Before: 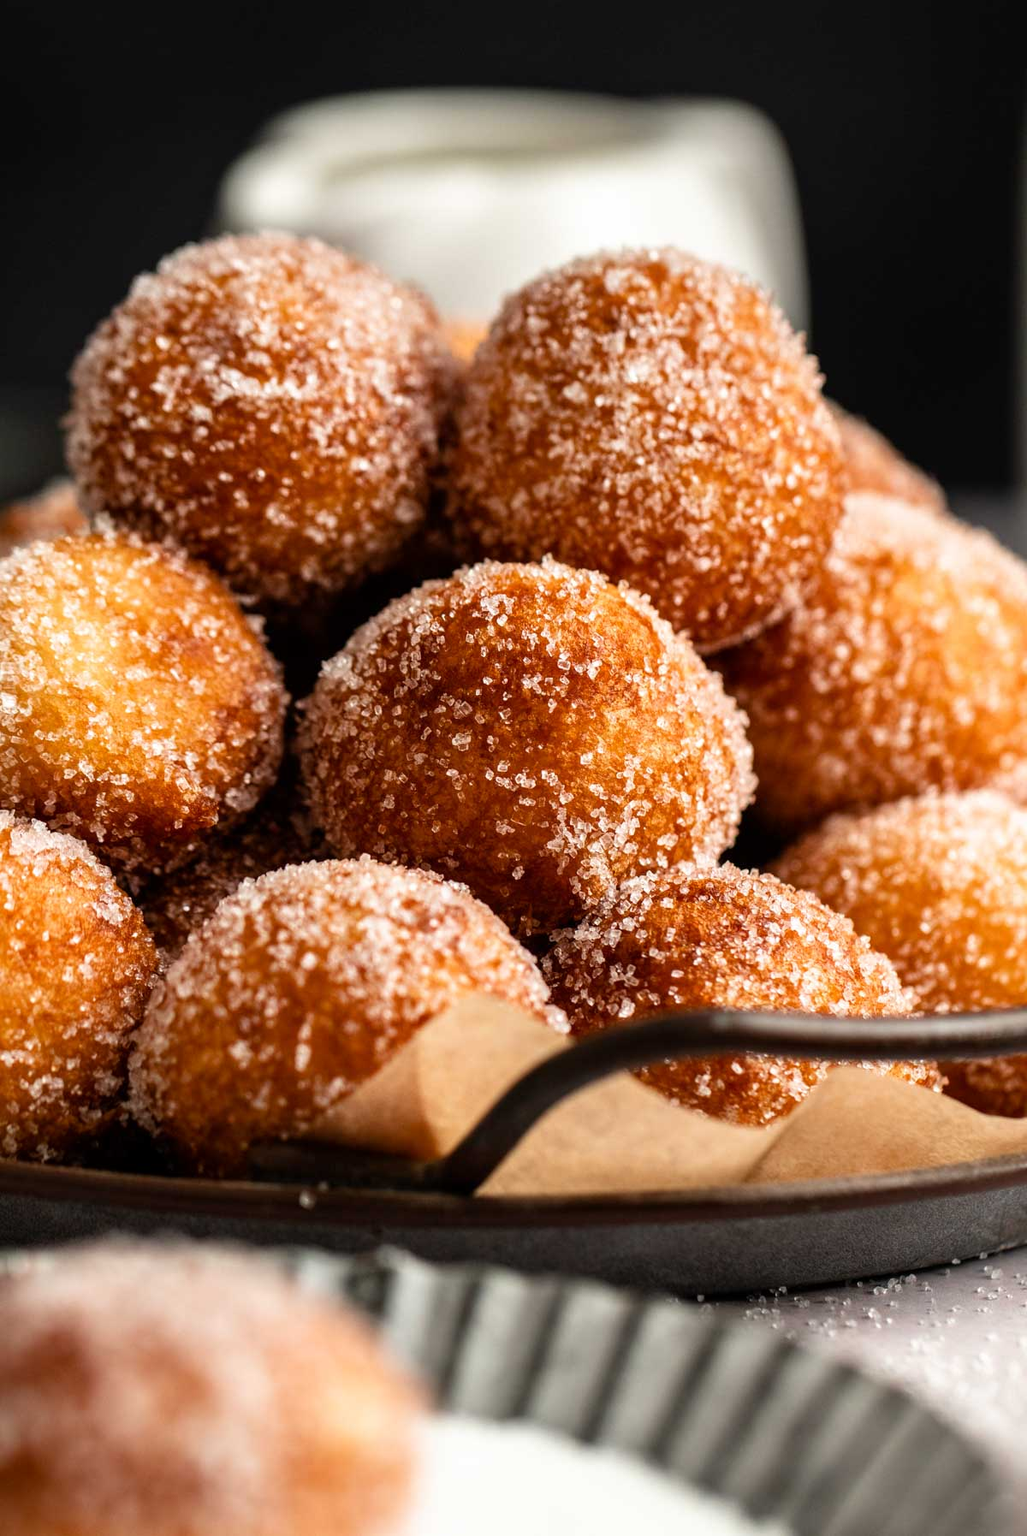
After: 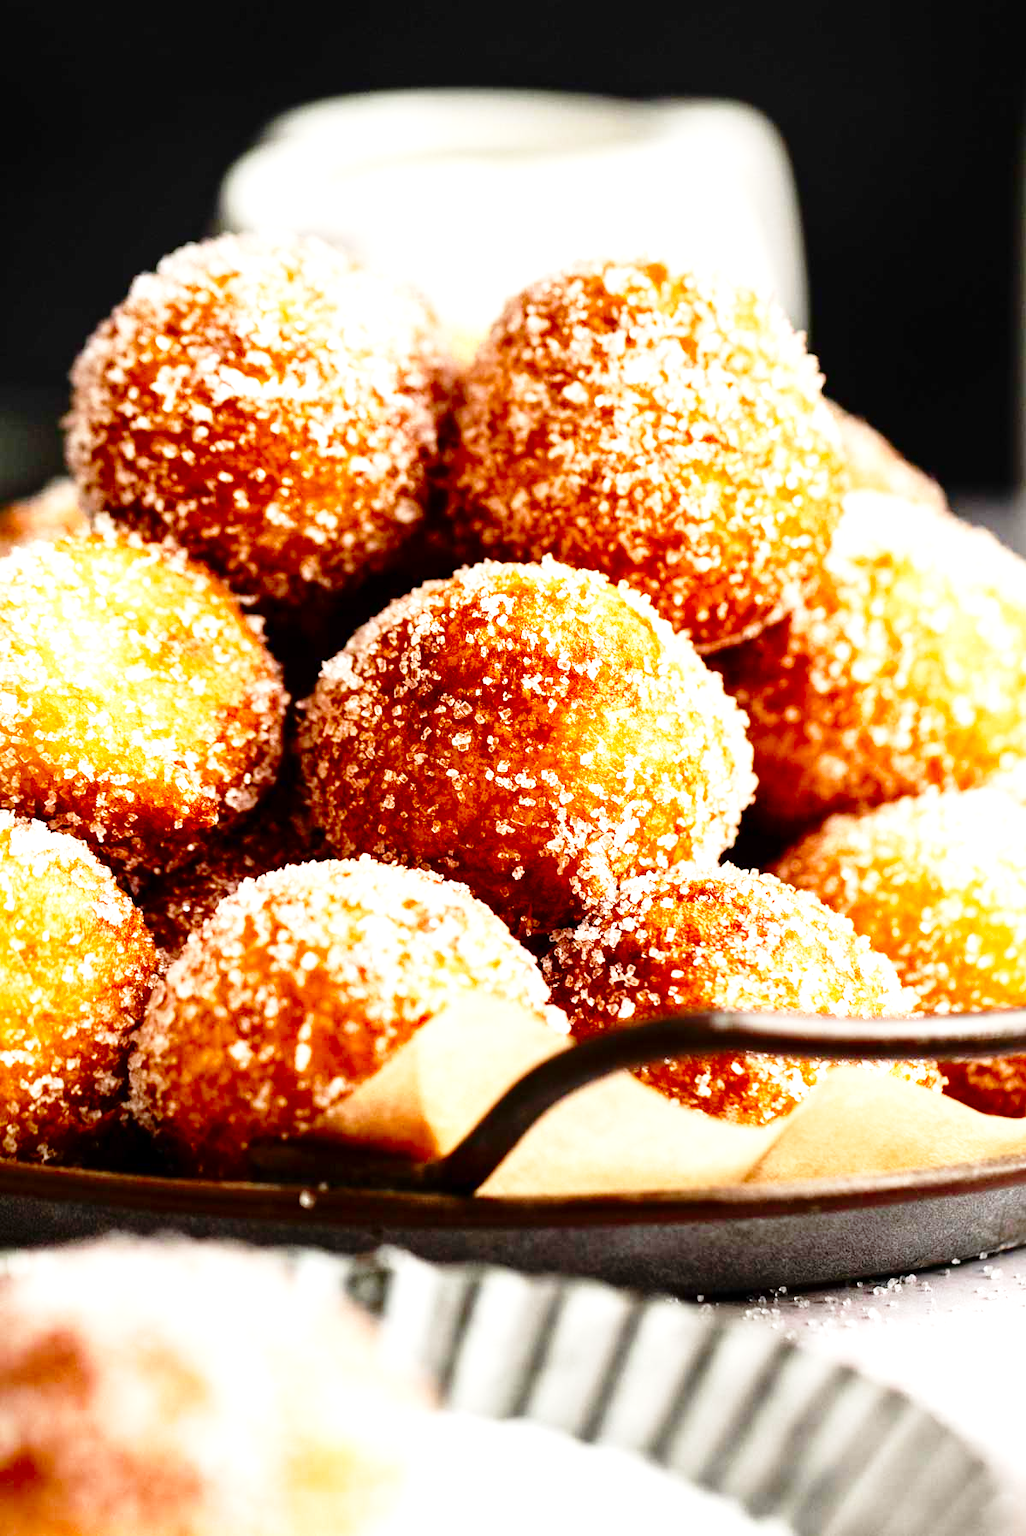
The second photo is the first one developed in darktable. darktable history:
contrast brightness saturation: contrast 0.069, brightness -0.145, saturation 0.105
base curve: curves: ch0 [(0, 0) (0.028, 0.03) (0.121, 0.232) (0.46, 0.748) (0.859, 0.968) (1, 1)], preserve colors none
exposure: exposure 1.064 EV, compensate highlight preservation false
